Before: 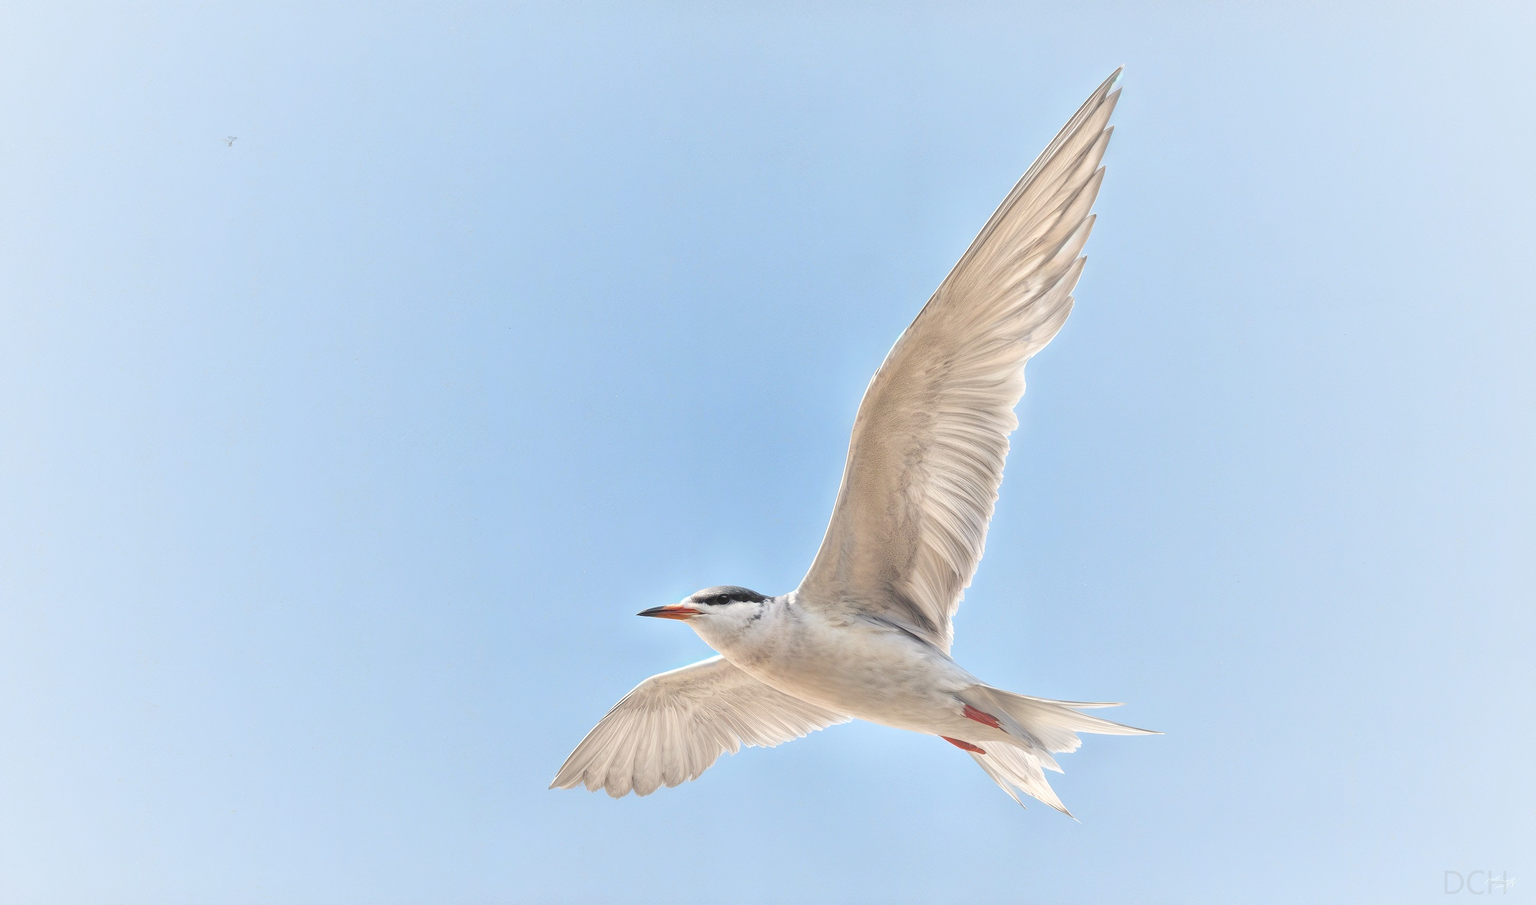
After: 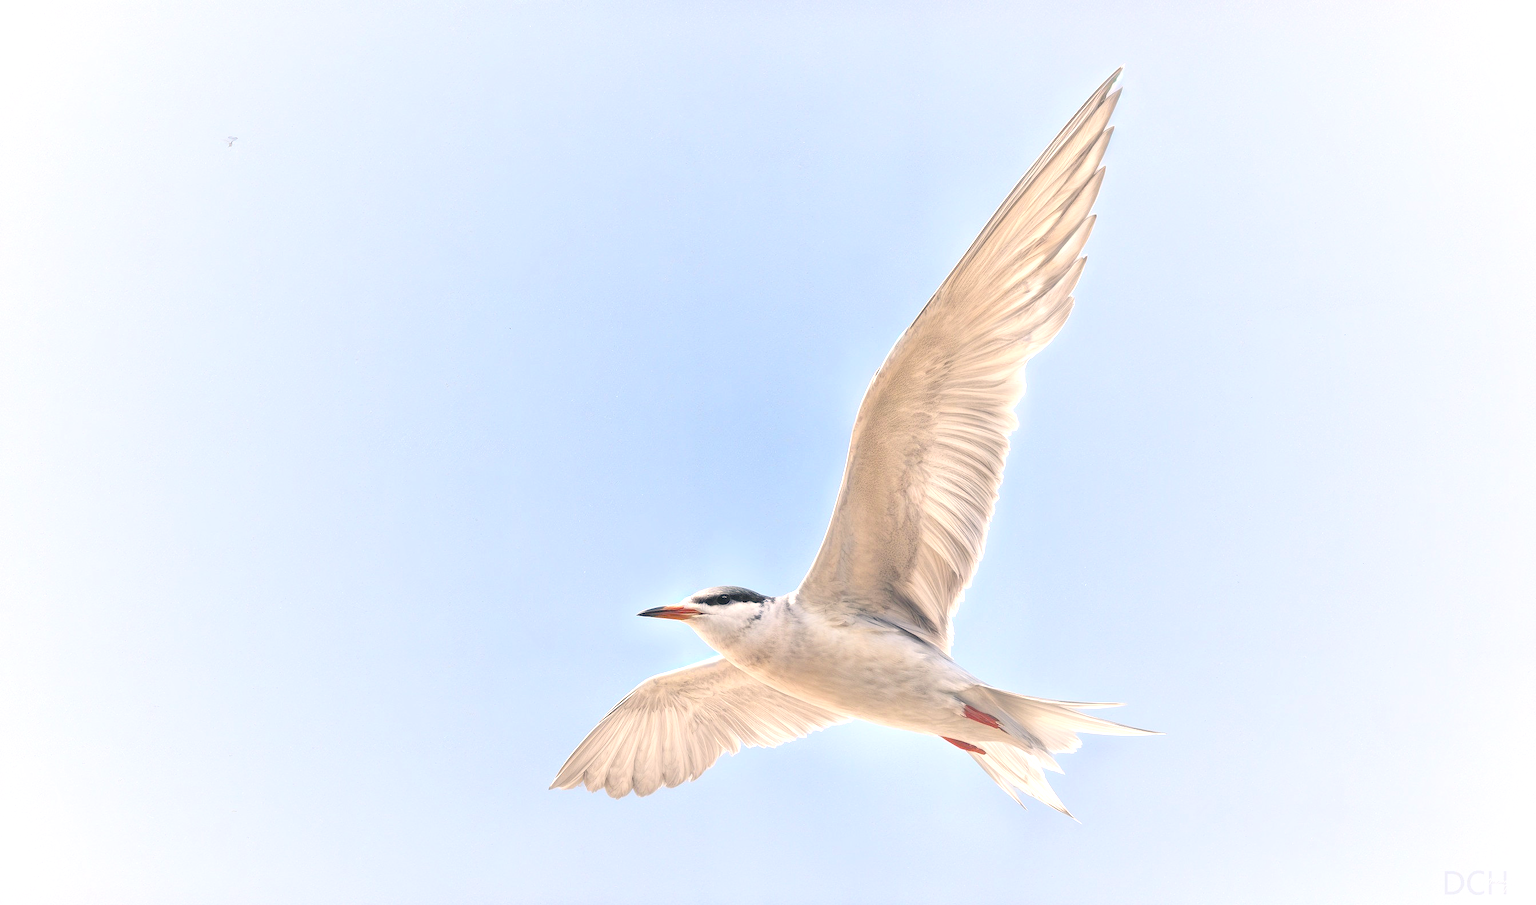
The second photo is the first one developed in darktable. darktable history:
color correction: highlights a* 5.38, highlights b* 5.3, shadows a* -4.26, shadows b* -5.11
exposure: exposure 0.426 EV, compensate highlight preservation false
